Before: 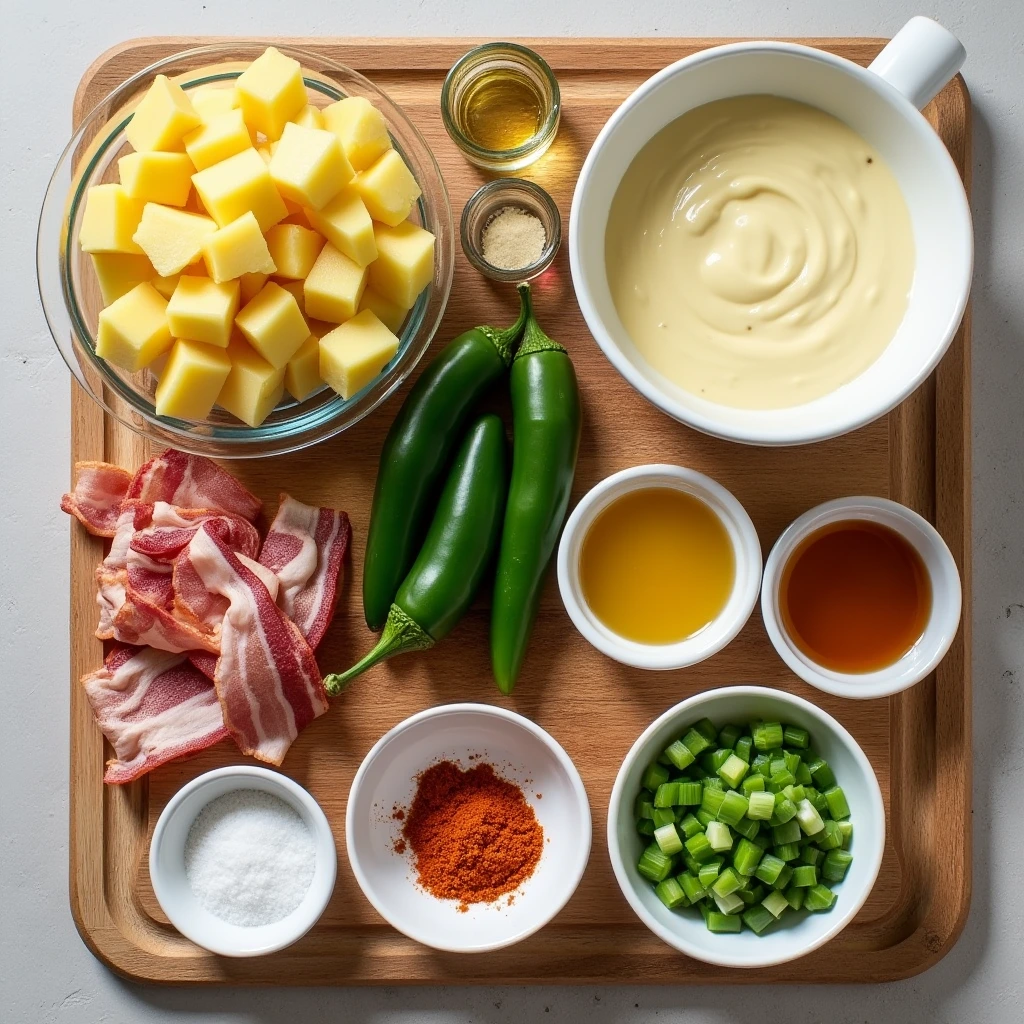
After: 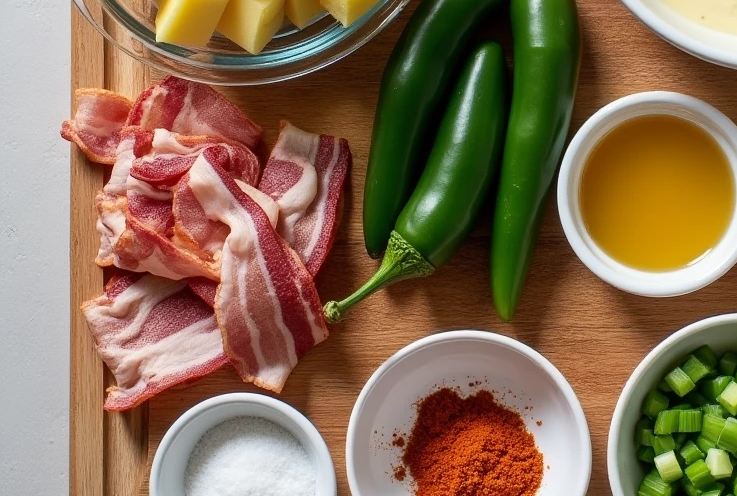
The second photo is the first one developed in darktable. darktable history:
crop: top 36.498%, right 27.964%, bottom 14.995%
exposure: compensate highlight preservation false
